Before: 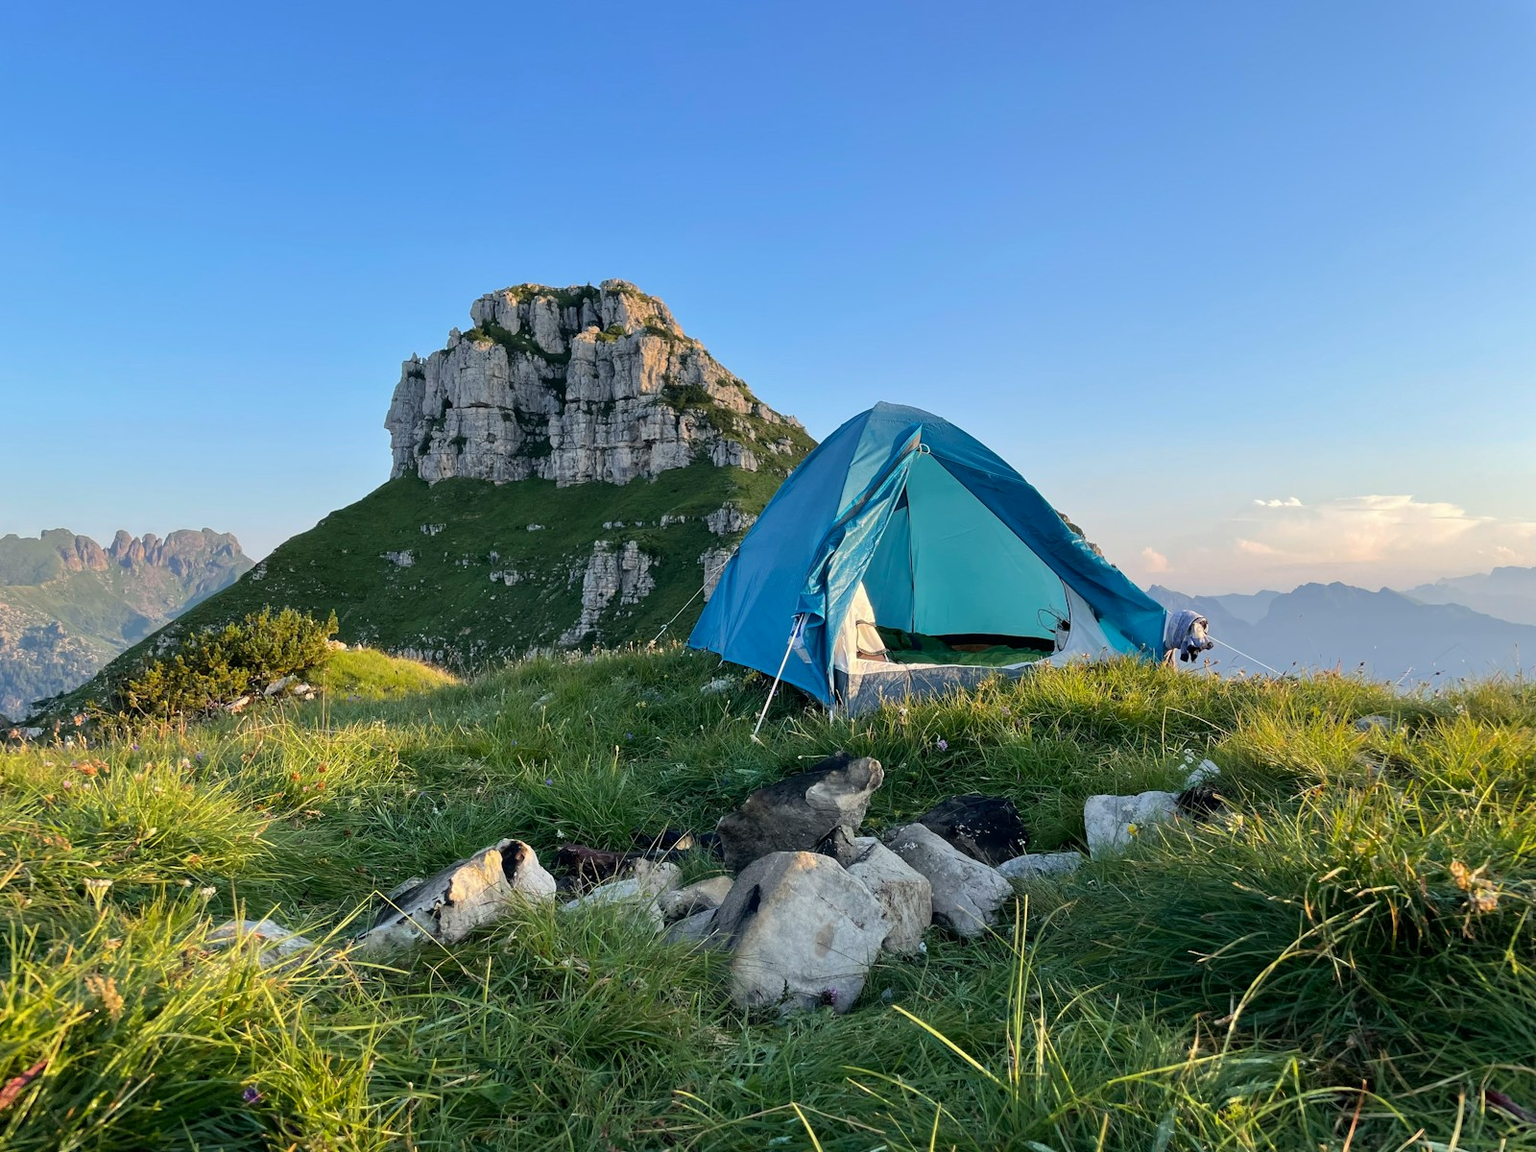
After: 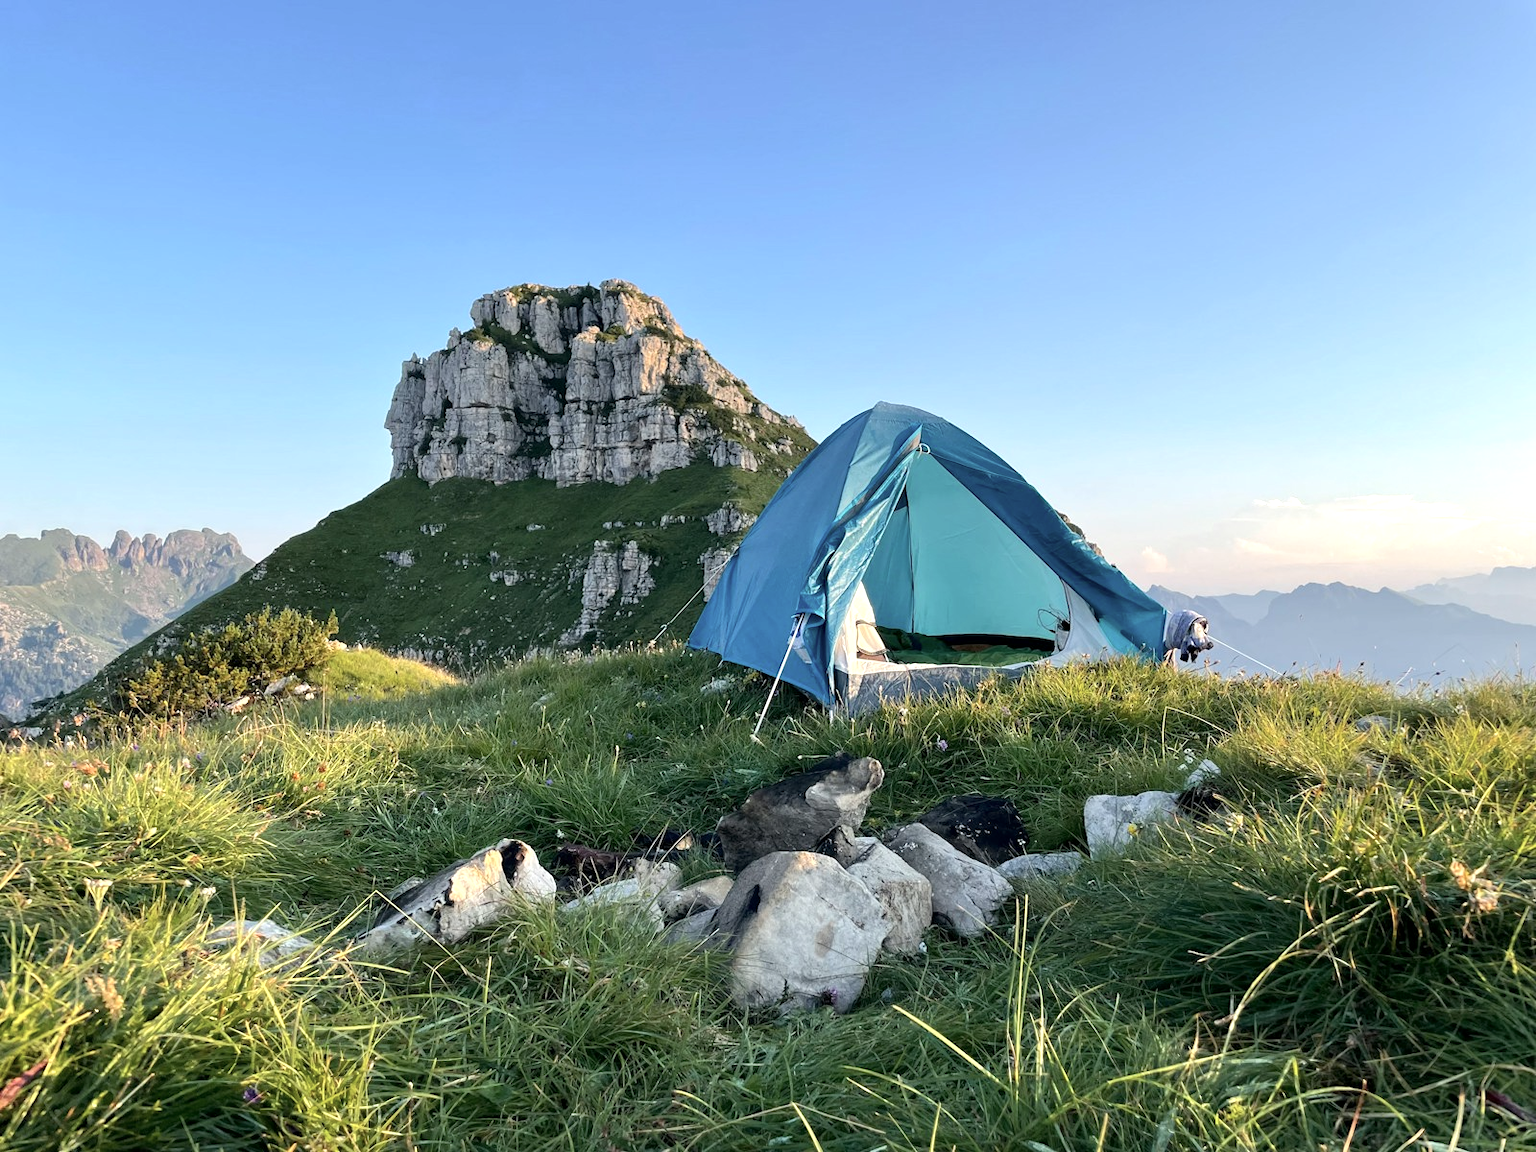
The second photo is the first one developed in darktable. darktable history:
contrast brightness saturation: contrast 0.06, brightness -0.01, saturation -0.23
exposure: black level correction 0.001, exposure 0.5 EV, compensate exposure bias true, compensate highlight preservation false
